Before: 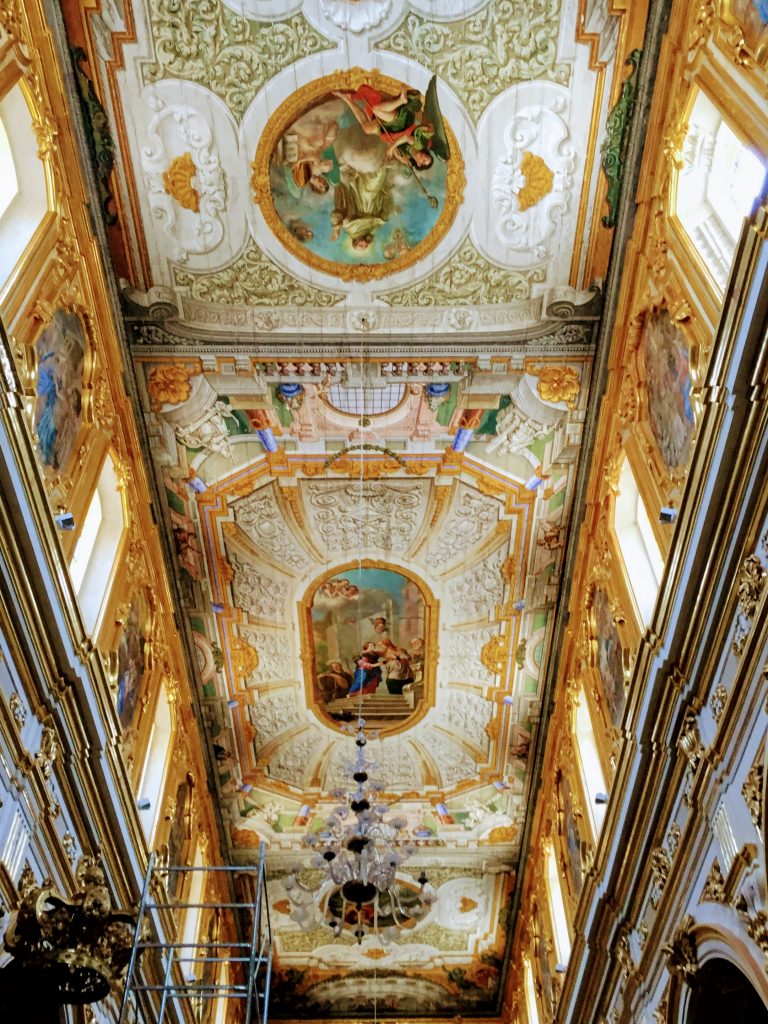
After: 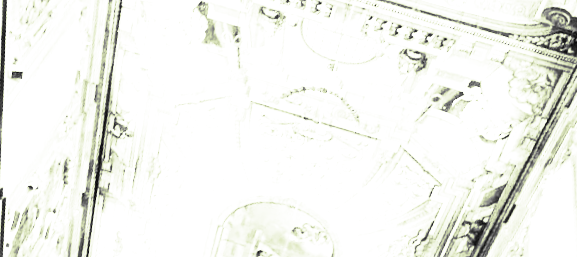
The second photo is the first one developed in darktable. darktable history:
exposure: black level correction 0, exposure 1.741 EV, compensate exposure bias true, compensate highlight preservation false
crop and rotate: angle 16.12°, top 30.835%, bottom 35.653%
split-toning: shadows › hue 290.82°, shadows › saturation 0.34, highlights › saturation 0.38, balance 0, compress 50%
contrast brightness saturation: contrast 0.53, brightness 0.47, saturation -1
